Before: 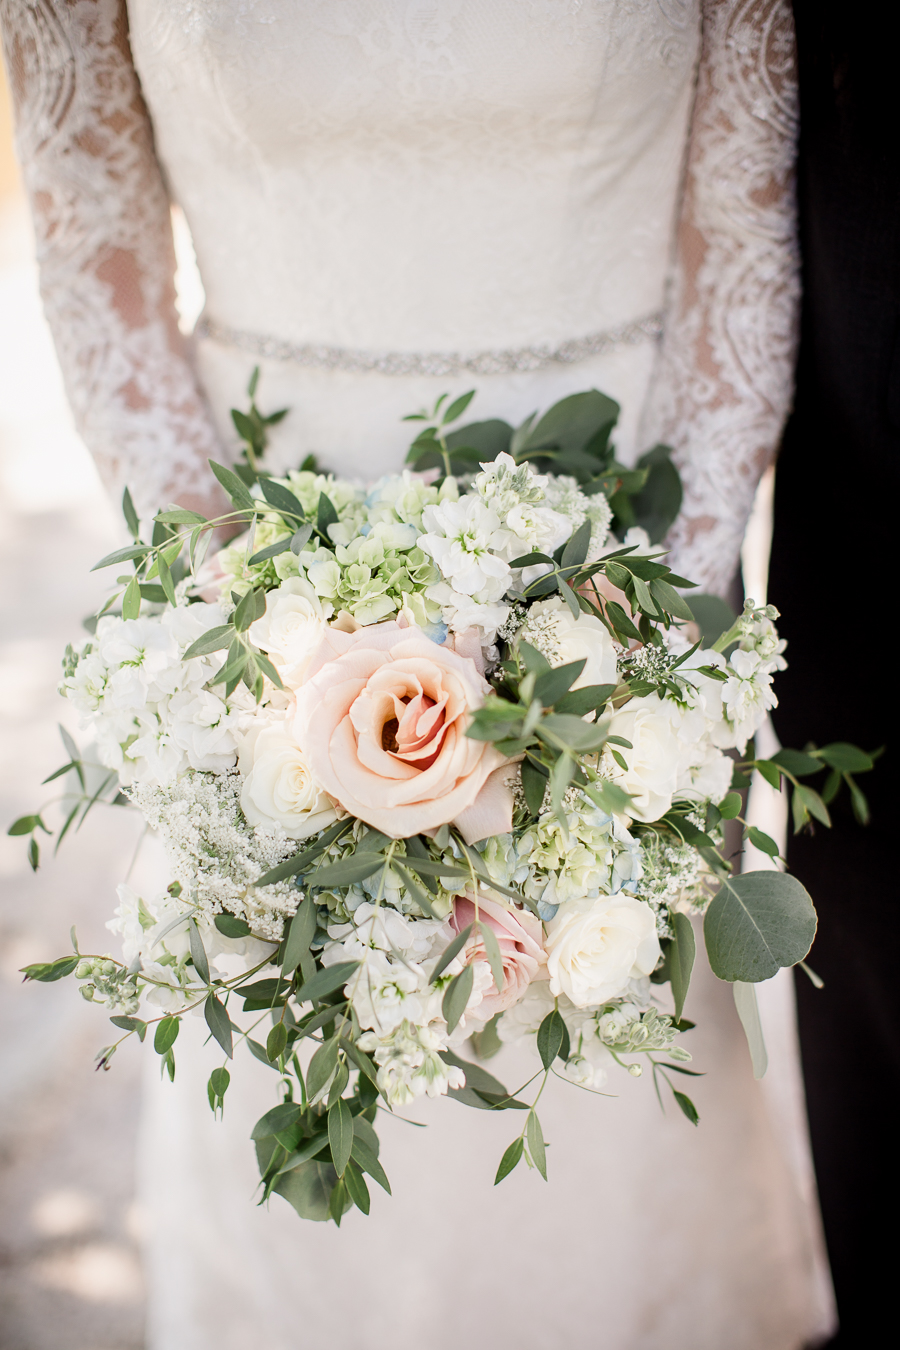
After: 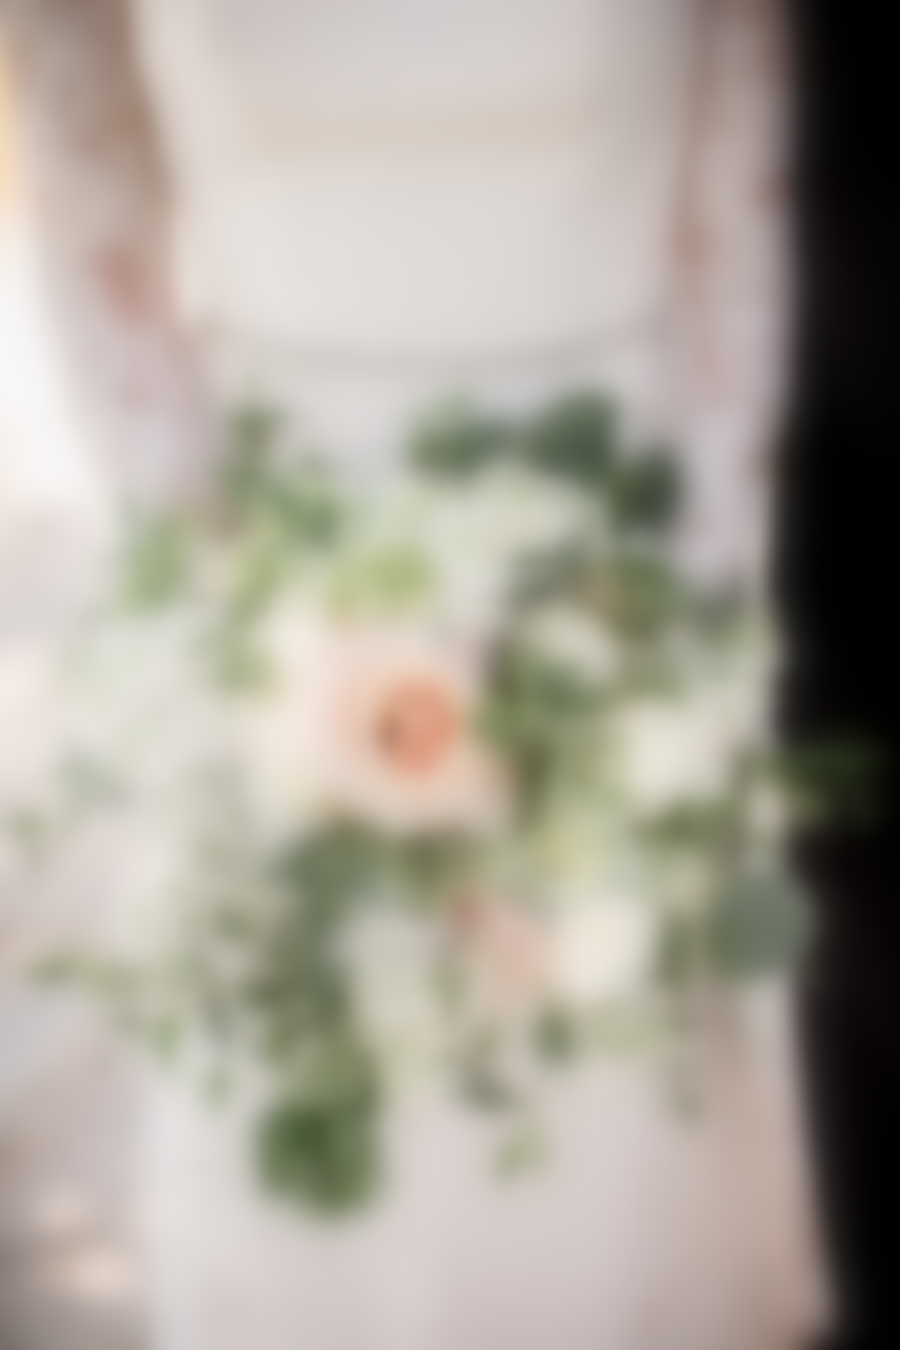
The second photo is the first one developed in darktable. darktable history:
lowpass: radius 16, unbound 0
sharpen: on, module defaults
